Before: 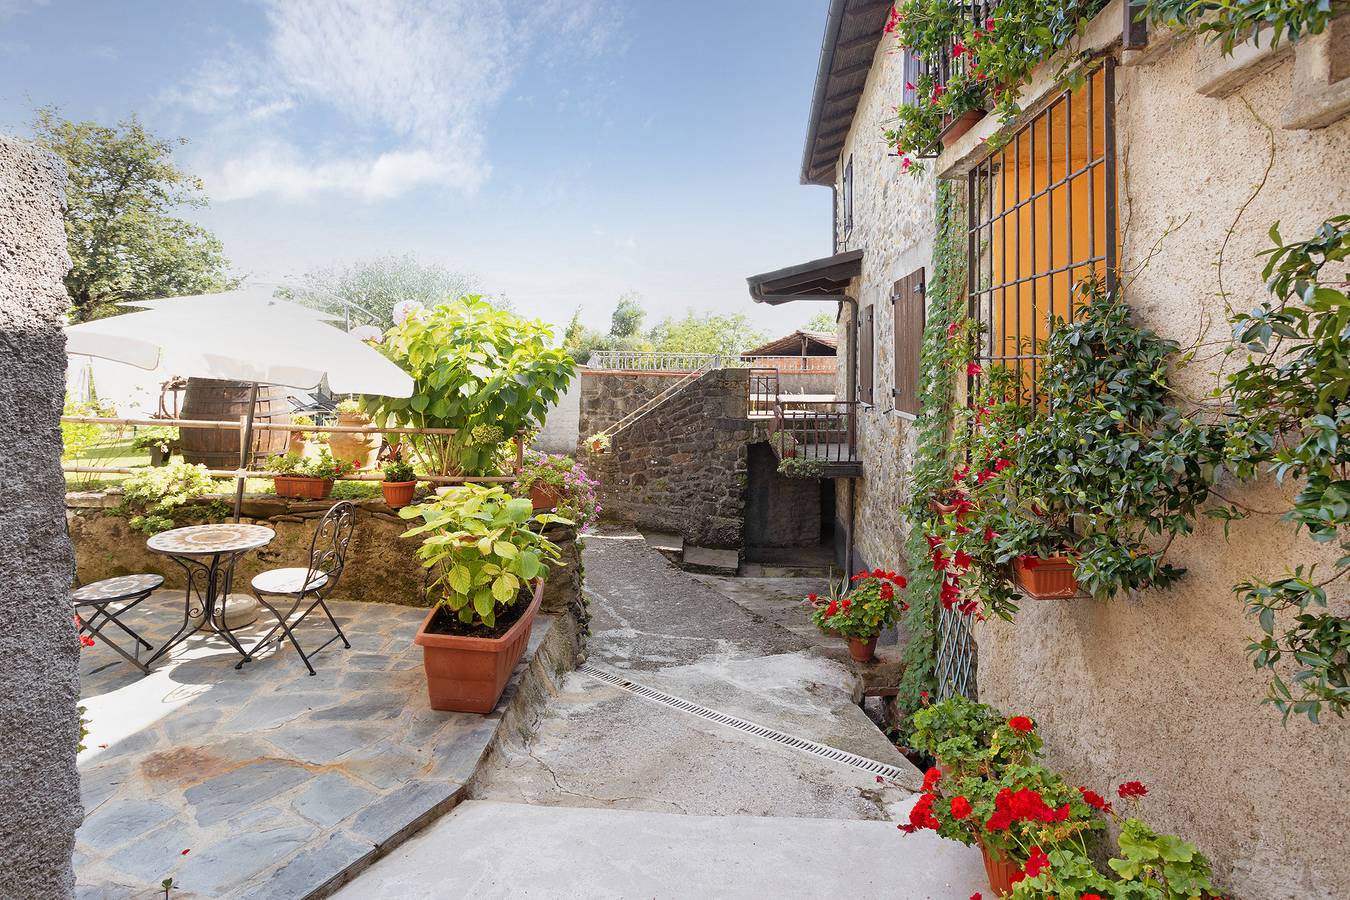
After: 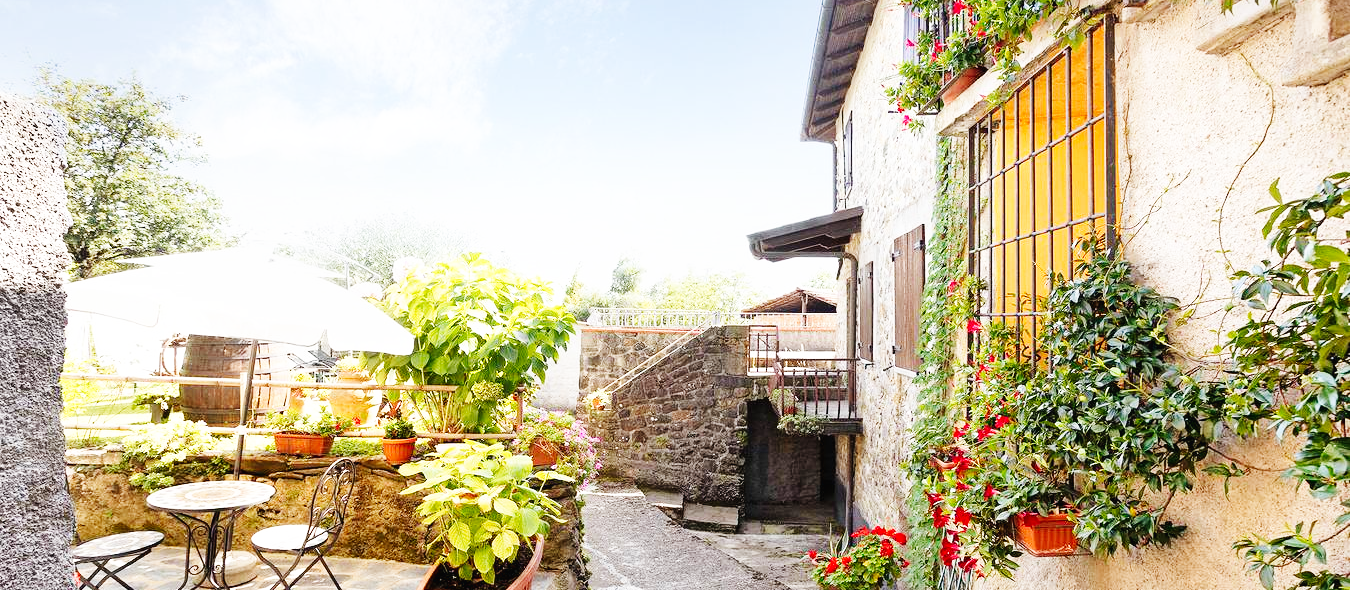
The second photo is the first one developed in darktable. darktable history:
base curve: curves: ch0 [(0, 0.003) (0.001, 0.002) (0.006, 0.004) (0.02, 0.022) (0.048, 0.086) (0.094, 0.234) (0.162, 0.431) (0.258, 0.629) (0.385, 0.8) (0.548, 0.918) (0.751, 0.988) (1, 1)], preserve colors none
crop and rotate: top 4.848%, bottom 29.503%
